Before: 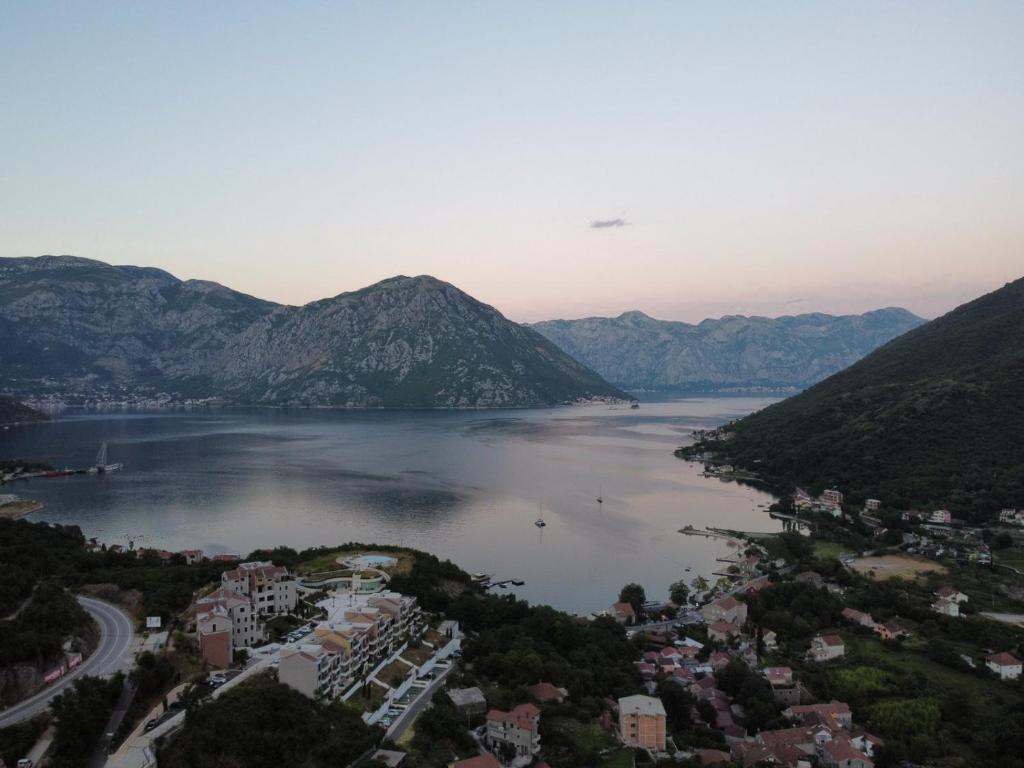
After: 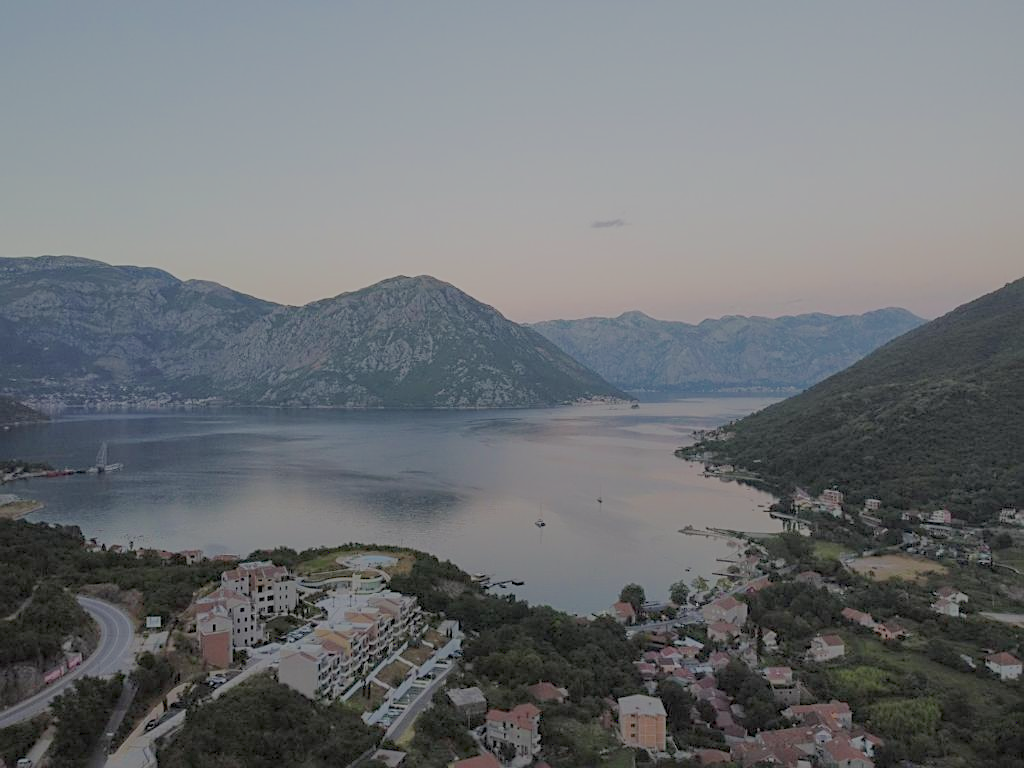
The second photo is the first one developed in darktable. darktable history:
filmic rgb: black relative exposure -15.99 EV, white relative exposure 7.97 EV, hardness 4.17, latitude 49.32%, contrast 0.513
sharpen: on, module defaults
exposure: exposure 0.265 EV, compensate highlight preservation false
color correction: highlights b* -0.036, saturation 1.07
